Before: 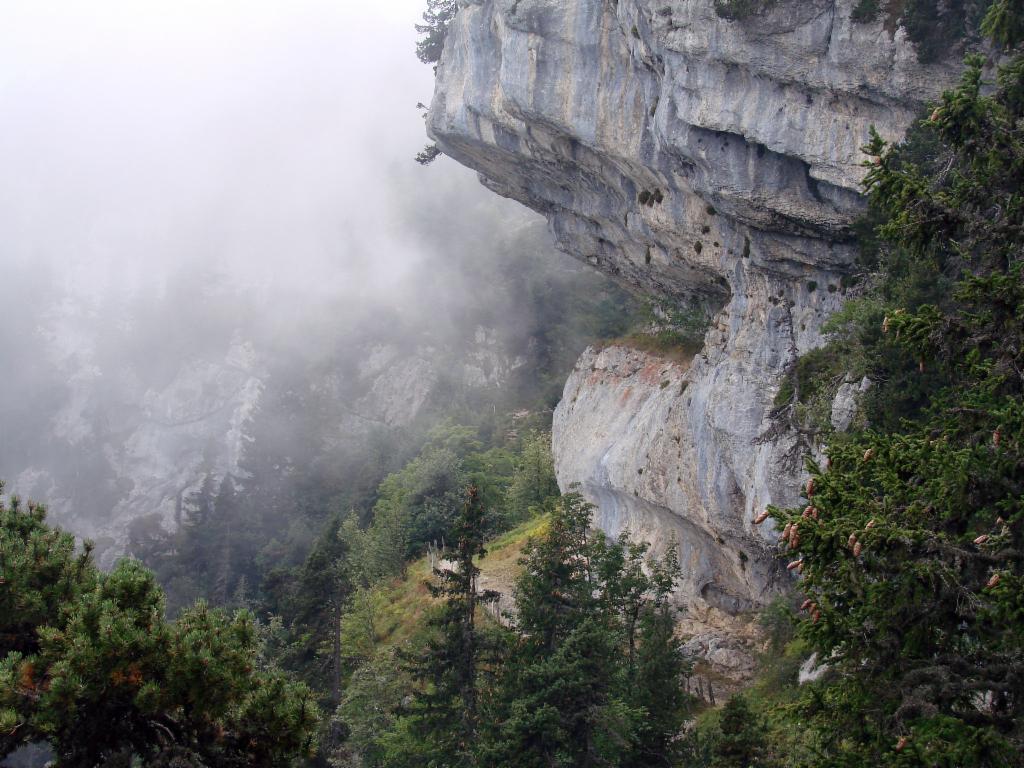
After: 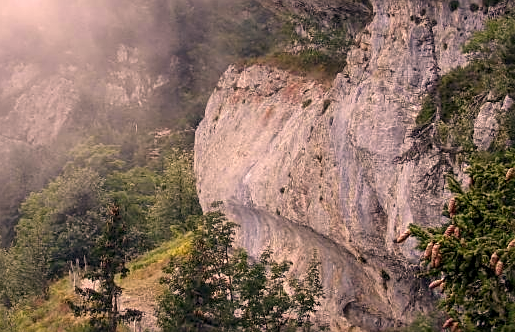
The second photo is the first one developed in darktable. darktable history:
crop: left 35.03%, top 36.625%, right 14.663%, bottom 20.057%
local contrast: on, module defaults
shadows and highlights: shadows 12, white point adjustment 1.2, highlights -0.36, soften with gaussian
sharpen: on, module defaults
color correction: highlights a* 17.88, highlights b* 18.79
